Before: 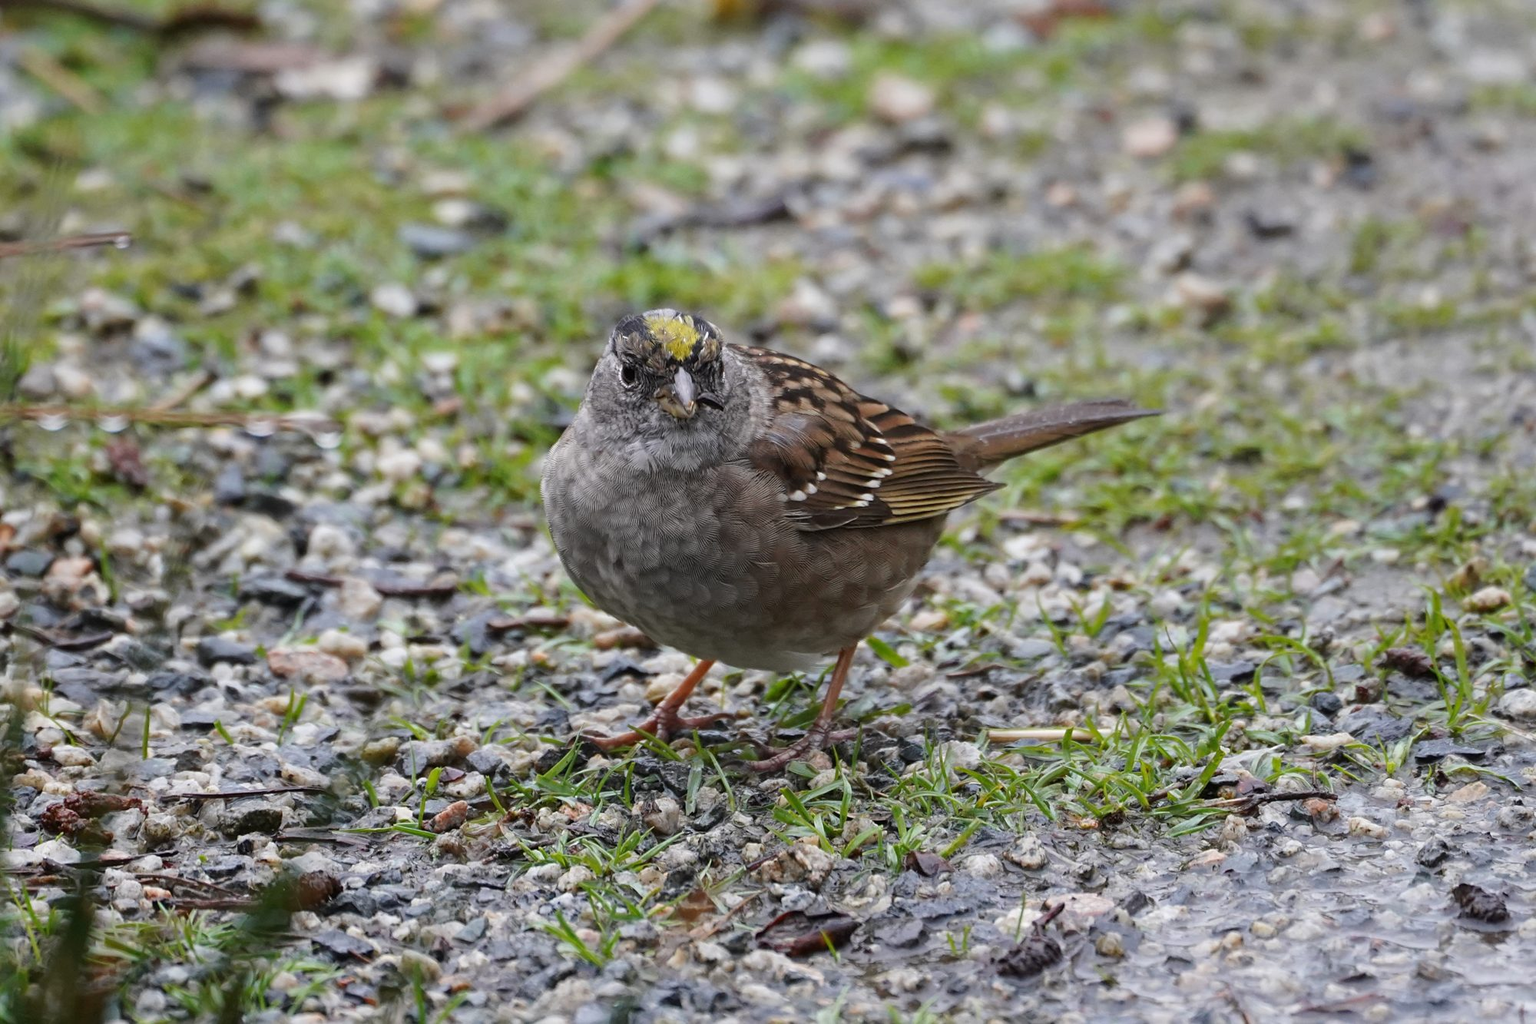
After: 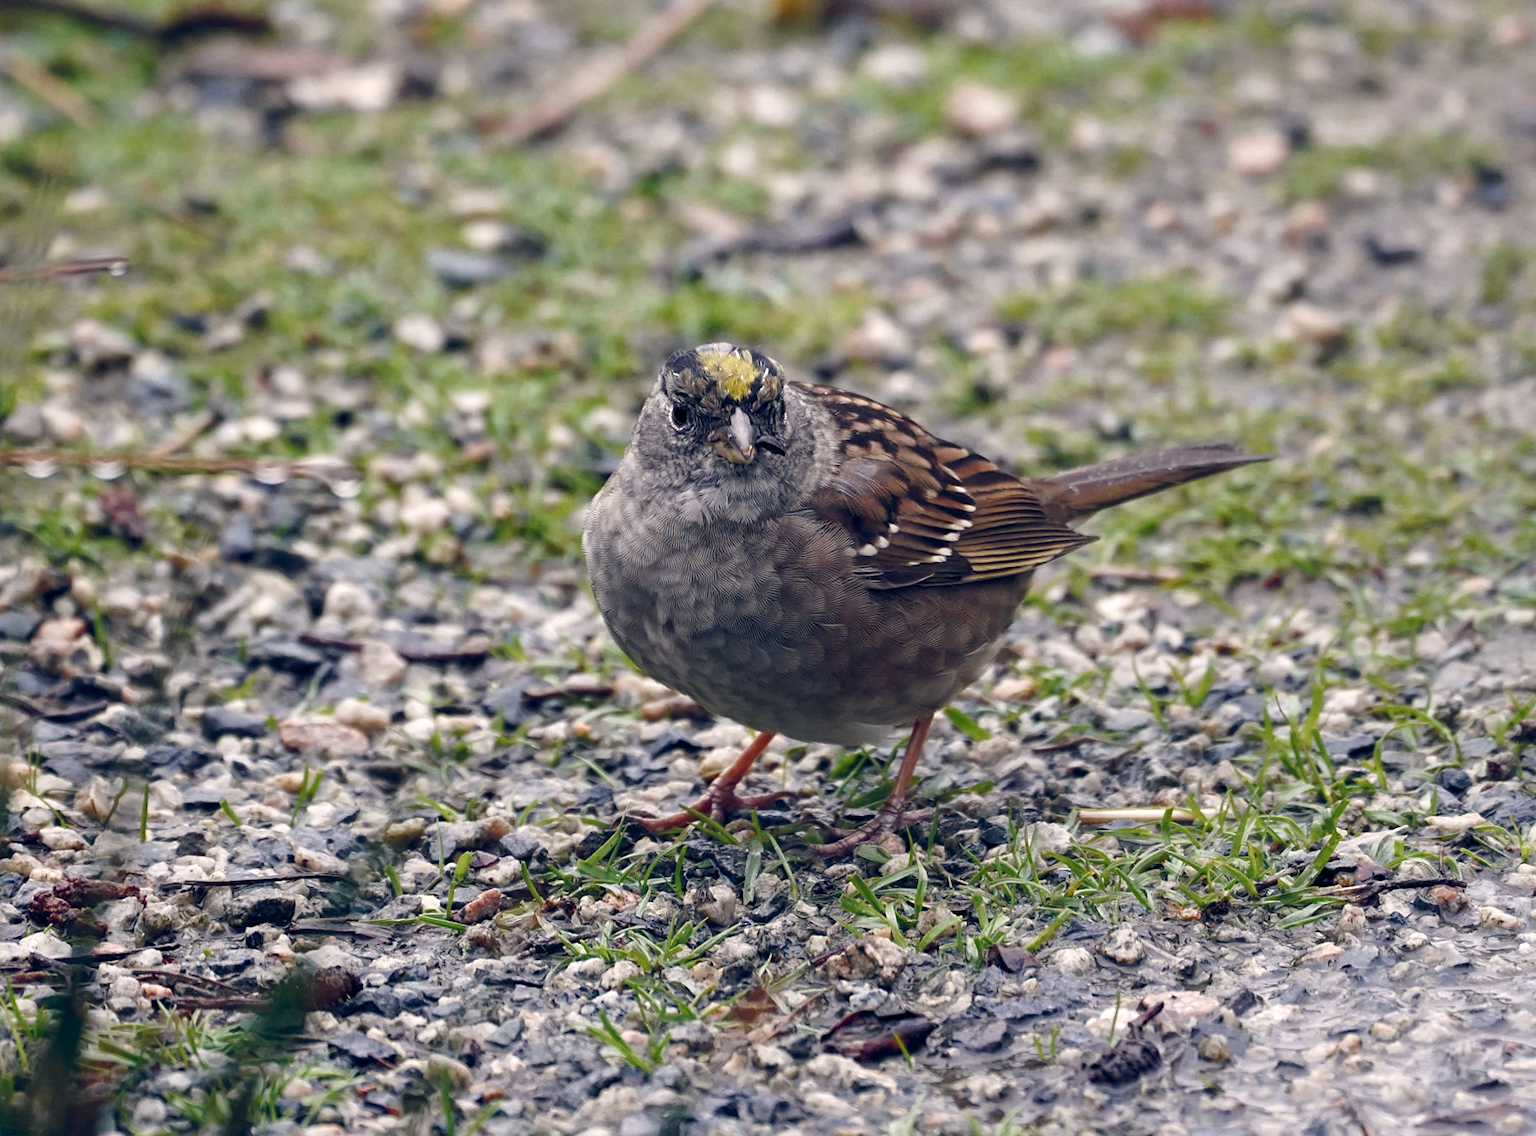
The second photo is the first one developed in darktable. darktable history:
crop and rotate: left 1.088%, right 8.807%
color balance rgb: highlights gain › chroma 2.94%, highlights gain › hue 60.57°, global offset › chroma 0.25%, global offset › hue 256.52°, perceptual saturation grading › global saturation 20%, perceptual saturation grading › highlights -50%, perceptual saturation grading › shadows 30%, contrast 15%
